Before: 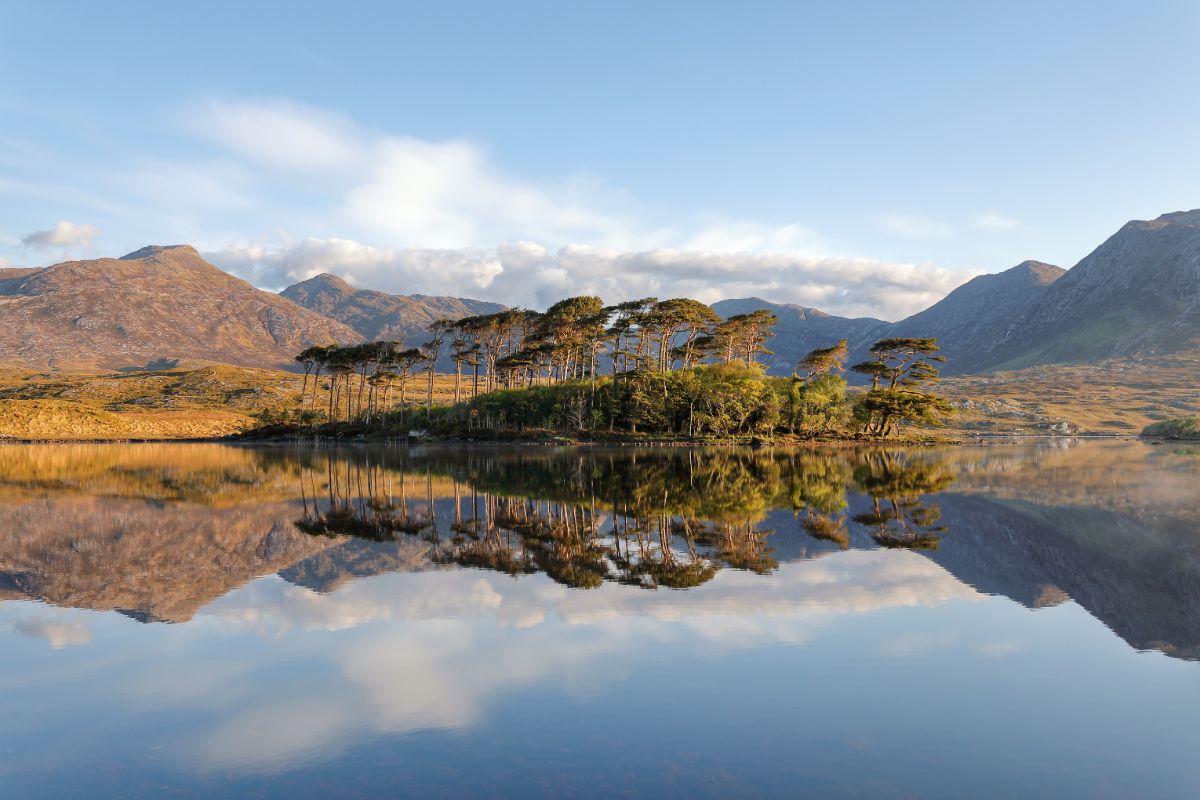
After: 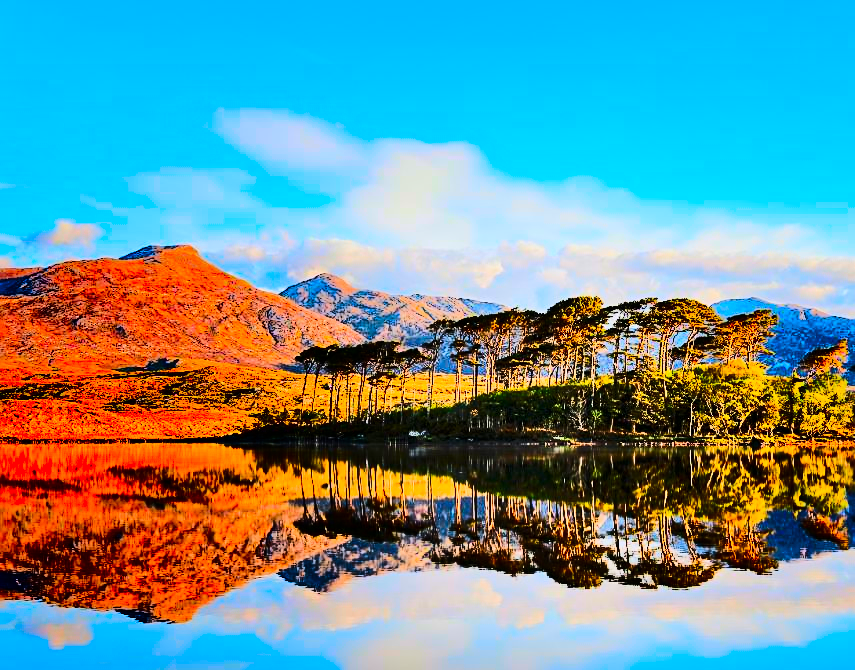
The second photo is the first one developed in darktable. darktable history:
sharpen: on, module defaults
crop: right 28.723%, bottom 16.233%
shadows and highlights: radius 124.5, shadows 98.93, white point adjustment -3.02, highlights -98.21, soften with gaussian
base curve: curves: ch0 [(0, 0) (0.007, 0.004) (0.027, 0.03) (0.046, 0.07) (0.207, 0.54) (0.442, 0.872) (0.673, 0.972) (1, 1)]
exposure: black level correction 0.001, exposure 1.656 EV, compensate exposure bias true, compensate highlight preservation false
